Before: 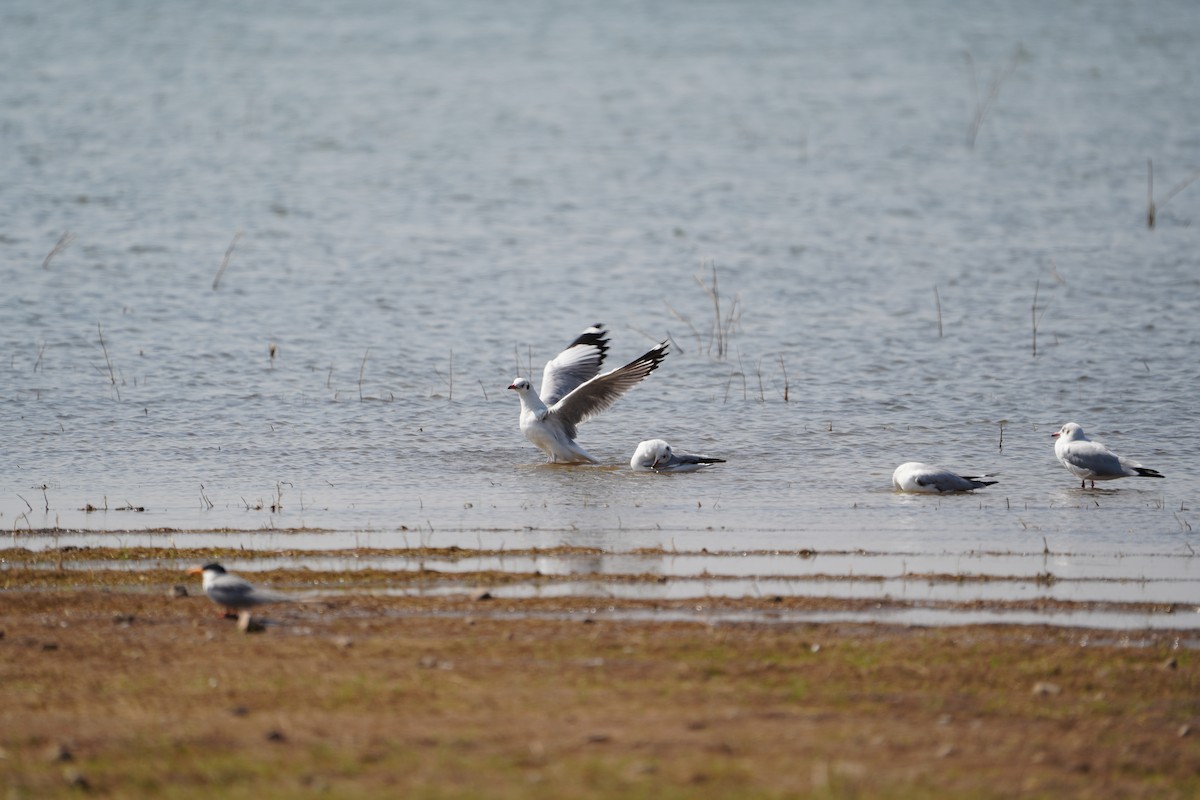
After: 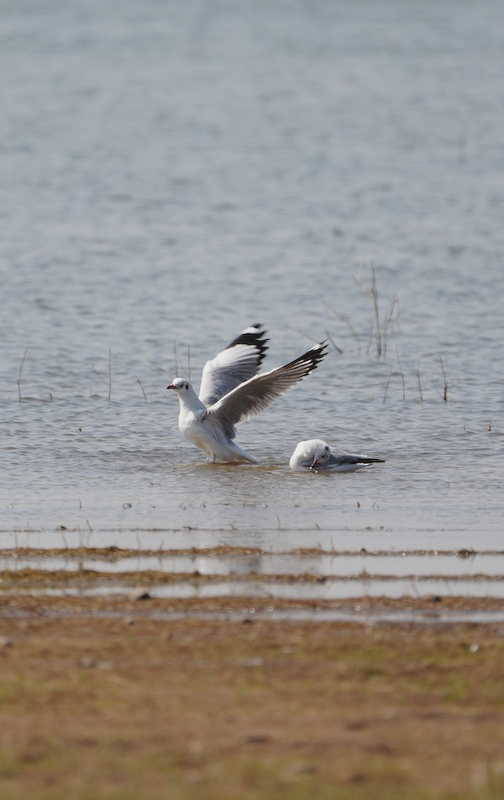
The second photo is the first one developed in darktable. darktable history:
contrast brightness saturation: contrast -0.096, saturation -0.104
crop: left 28.441%, right 29.484%
